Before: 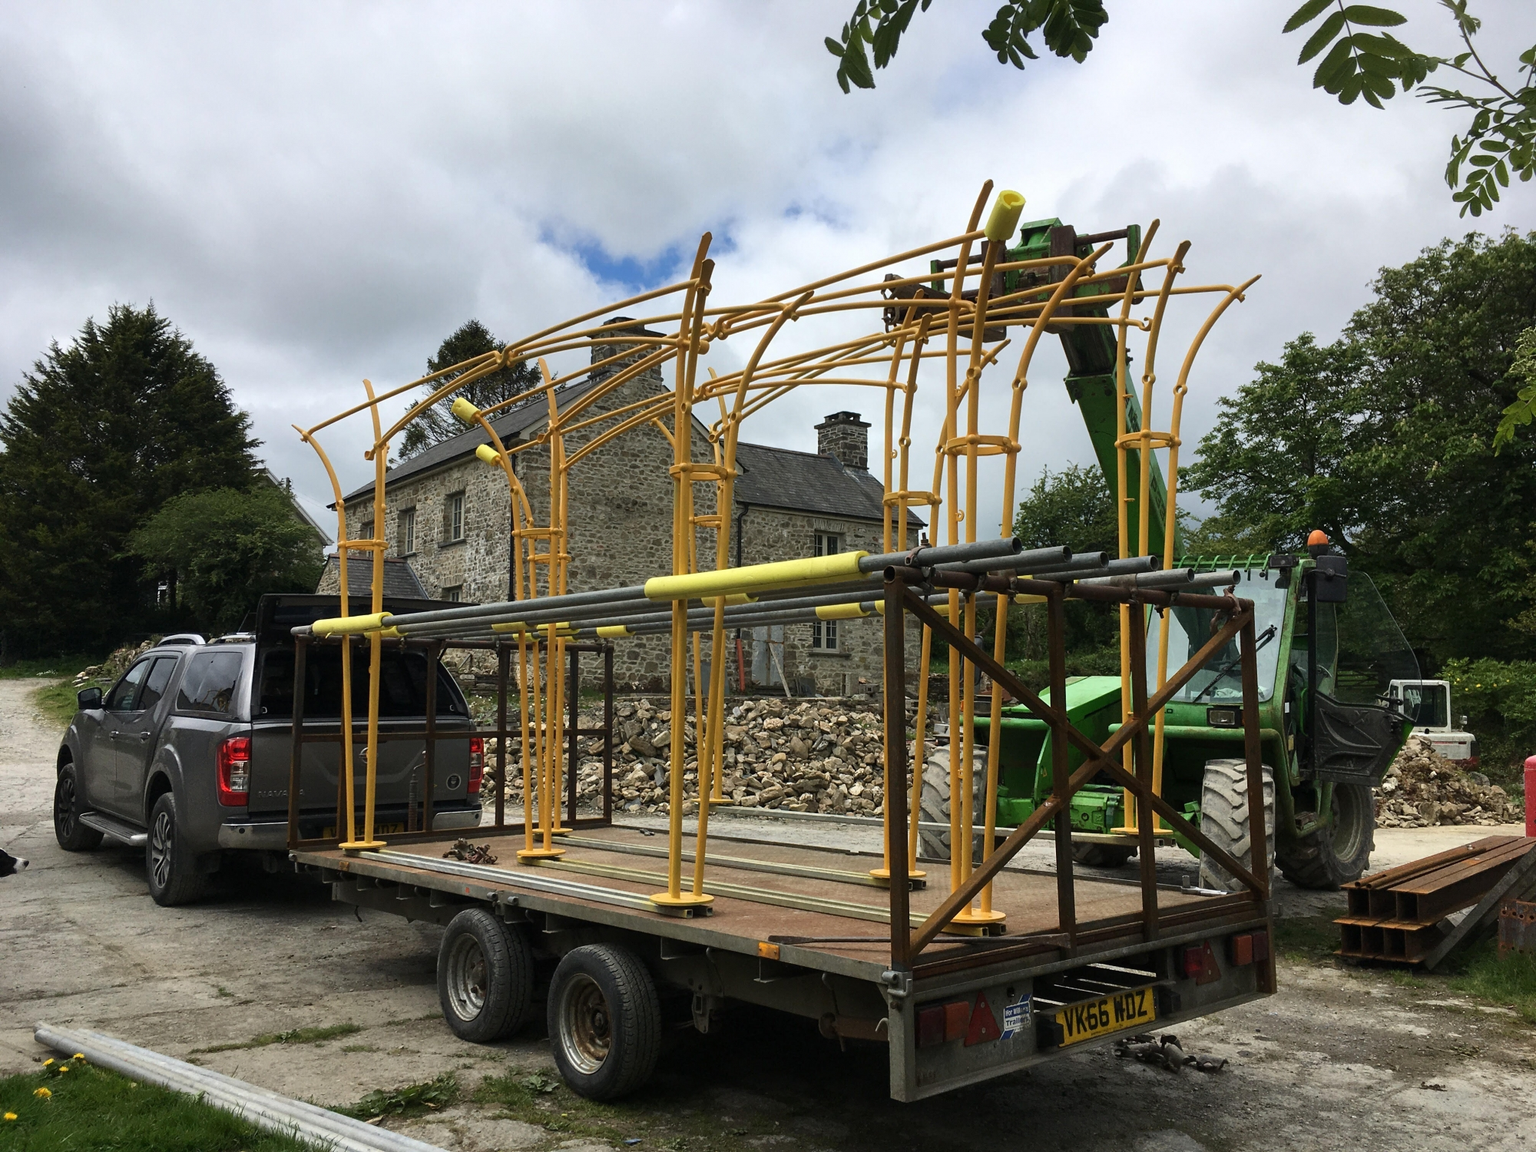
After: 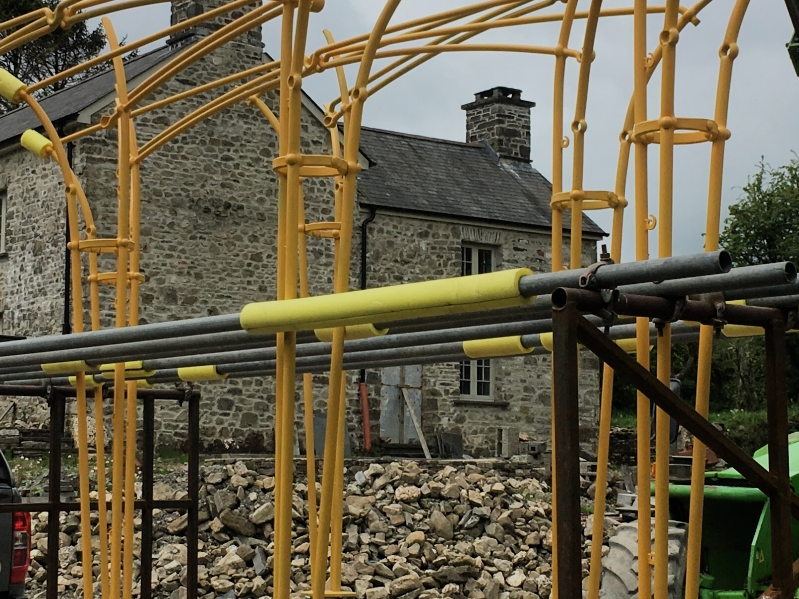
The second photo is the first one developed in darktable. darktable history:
crop: left 30%, top 30%, right 30%, bottom 30%
filmic rgb: black relative exposure -8.42 EV, white relative exposure 4.68 EV, hardness 3.82, color science v6 (2022)
tone equalizer: on, module defaults
